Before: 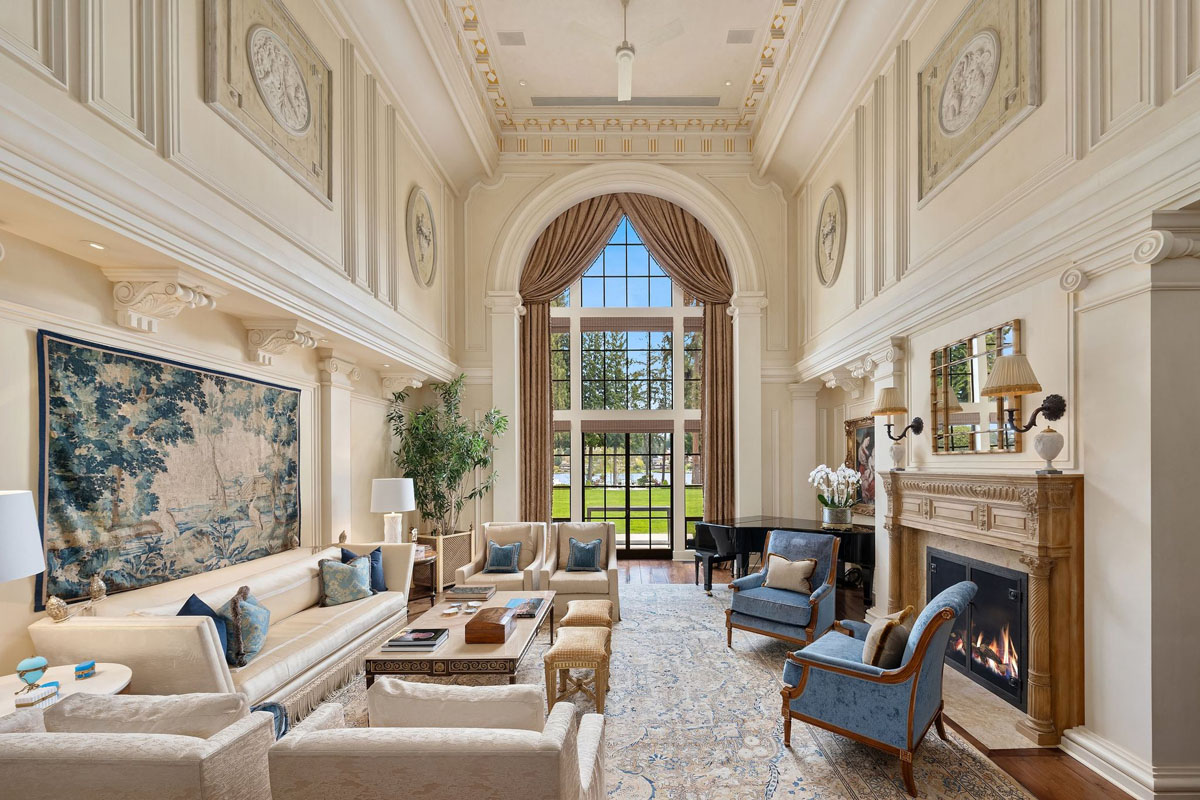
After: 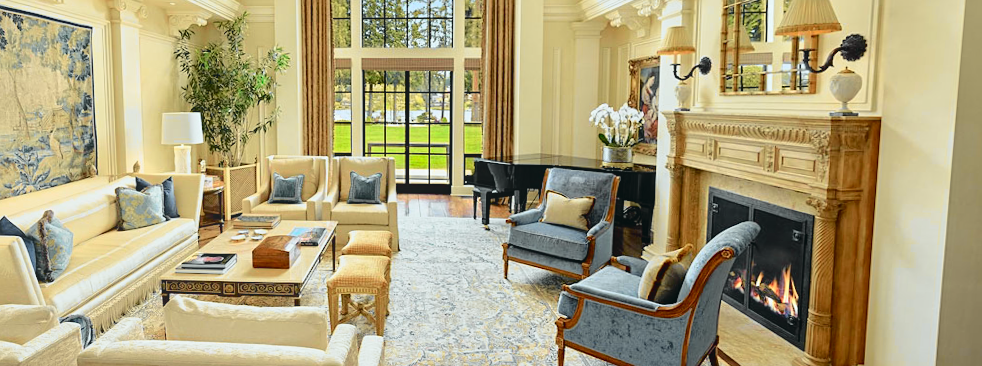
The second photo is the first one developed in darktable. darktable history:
bloom: size 15%, threshold 97%, strength 7%
crop and rotate: left 13.306%, top 48.129%, bottom 2.928%
sharpen: amount 0.2
rotate and perspective: rotation 0.062°, lens shift (vertical) 0.115, lens shift (horizontal) -0.133, crop left 0.047, crop right 0.94, crop top 0.061, crop bottom 0.94
rgb curve: curves: ch2 [(0, 0) (0.567, 0.512) (1, 1)], mode RGB, independent channels
tone curve: curves: ch0 [(0.001, 0.029) (0.084, 0.074) (0.162, 0.165) (0.304, 0.382) (0.466, 0.576) (0.654, 0.741) (0.848, 0.906) (0.984, 0.963)]; ch1 [(0, 0) (0.34, 0.235) (0.46, 0.46) (0.515, 0.502) (0.553, 0.567) (0.764, 0.815) (1, 1)]; ch2 [(0, 0) (0.44, 0.458) (0.479, 0.492) (0.524, 0.507) (0.547, 0.579) (0.673, 0.712) (1, 1)], color space Lab, independent channels, preserve colors none
